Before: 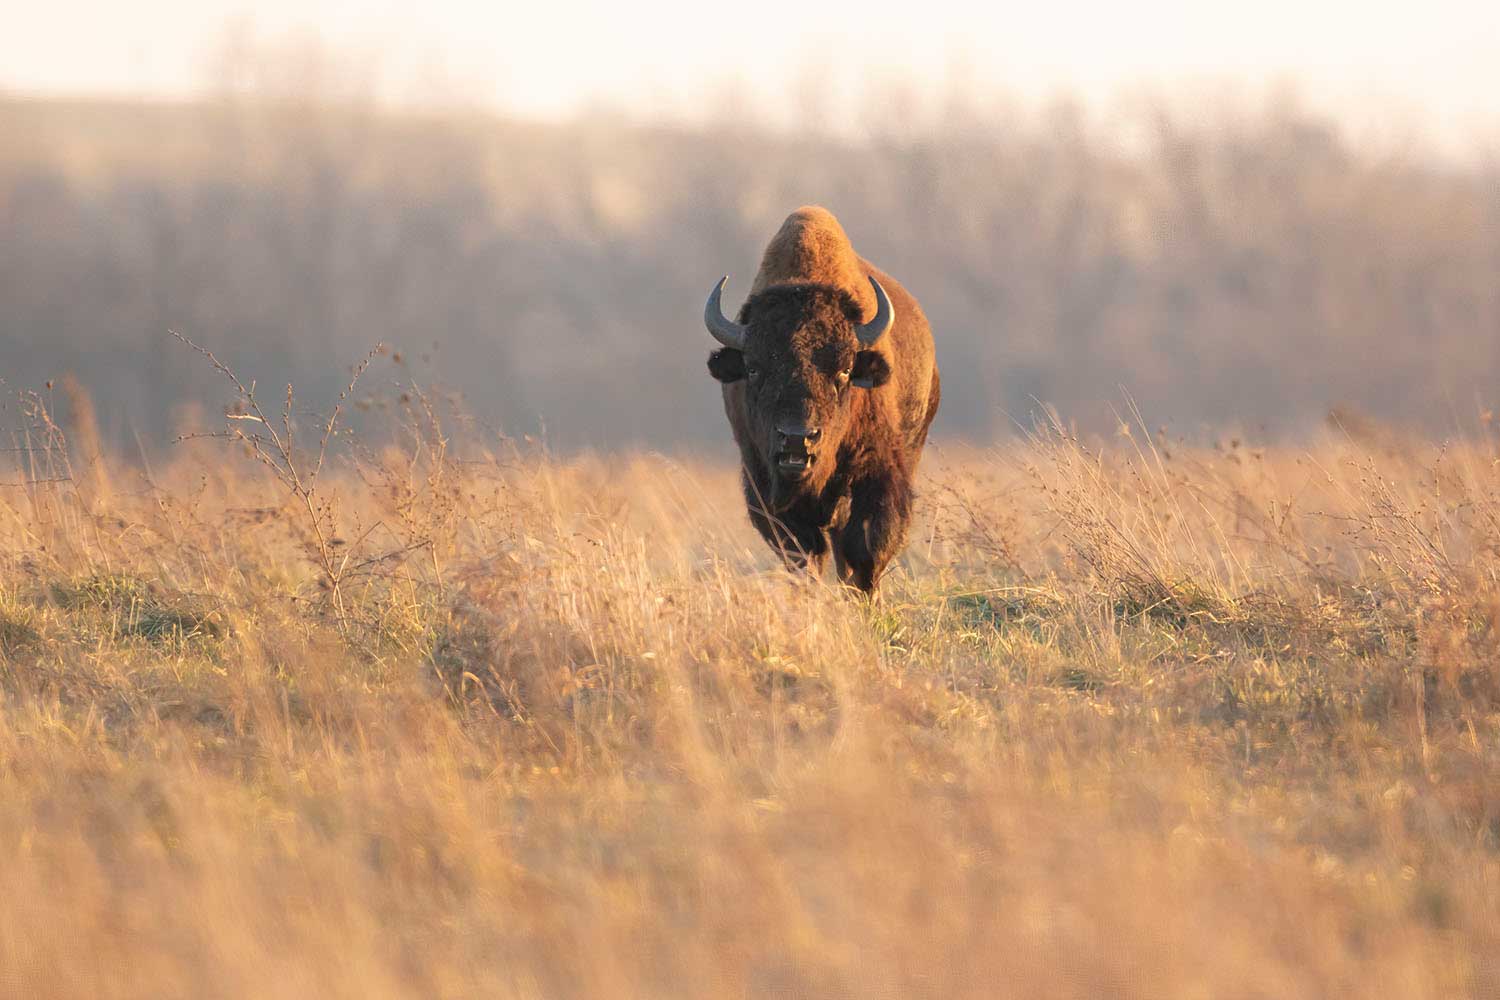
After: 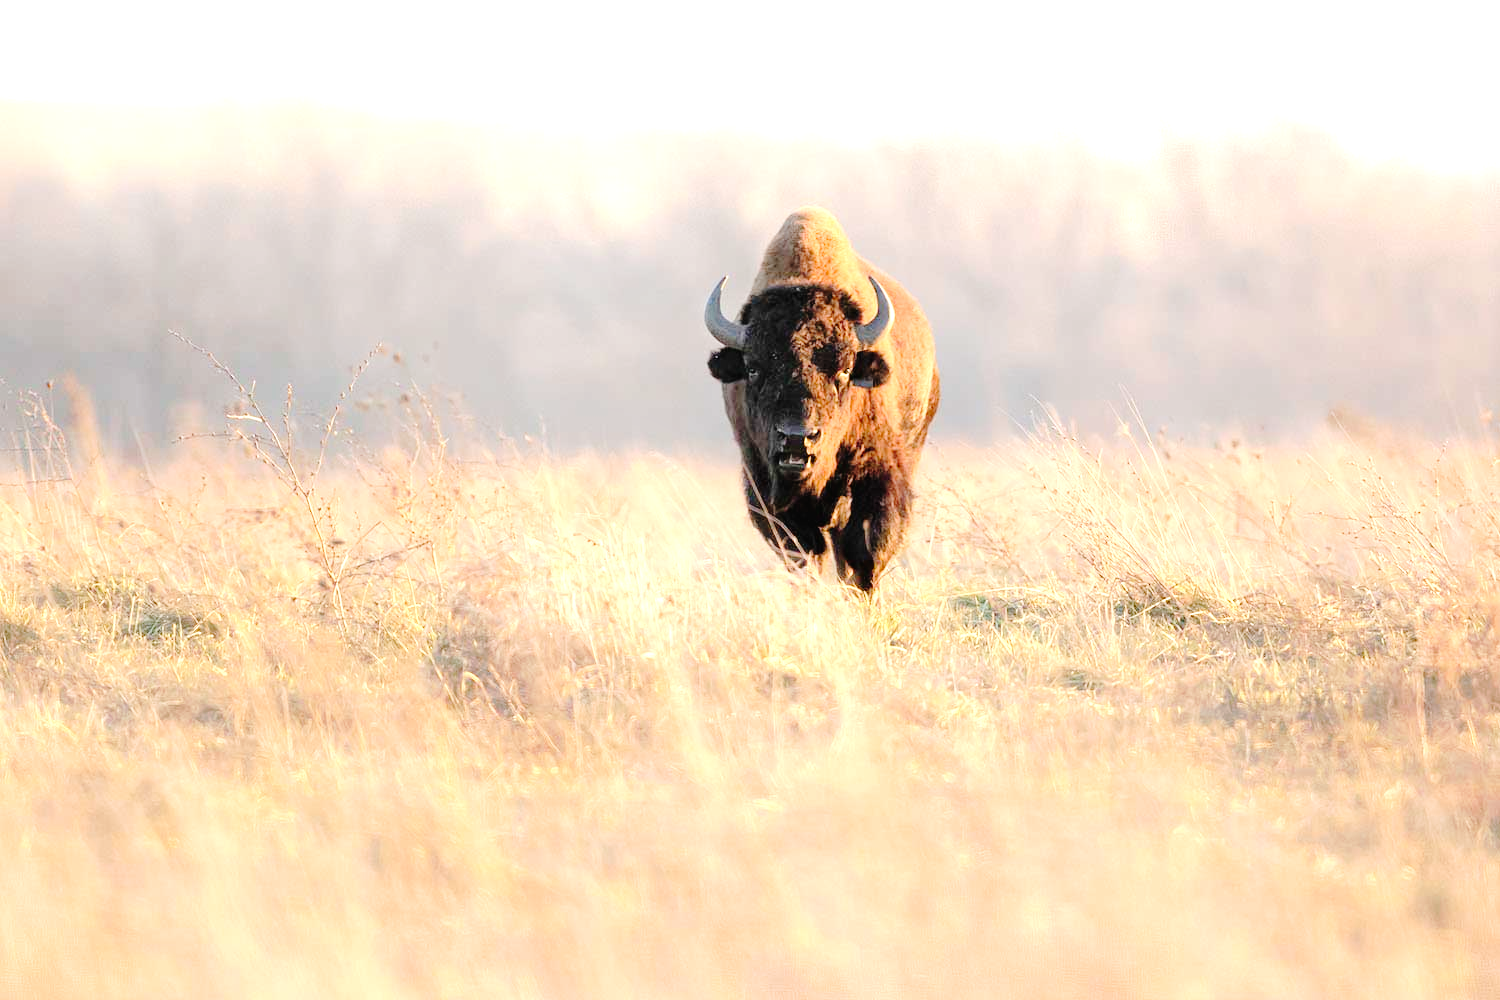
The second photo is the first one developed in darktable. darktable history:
tone equalizer: -8 EV -1.07 EV, -7 EV -1.02 EV, -6 EV -0.857 EV, -5 EV -0.59 EV, -3 EV 0.552 EV, -2 EV 0.863 EV, -1 EV 0.992 EV, +0 EV 1.08 EV
tone curve: curves: ch0 [(0, 0) (0.003, 0.001) (0.011, 0.006) (0.025, 0.012) (0.044, 0.018) (0.069, 0.025) (0.1, 0.045) (0.136, 0.074) (0.177, 0.124) (0.224, 0.196) (0.277, 0.289) (0.335, 0.396) (0.399, 0.495) (0.468, 0.585) (0.543, 0.663) (0.623, 0.728) (0.709, 0.808) (0.801, 0.87) (0.898, 0.932) (1, 1)], preserve colors none
